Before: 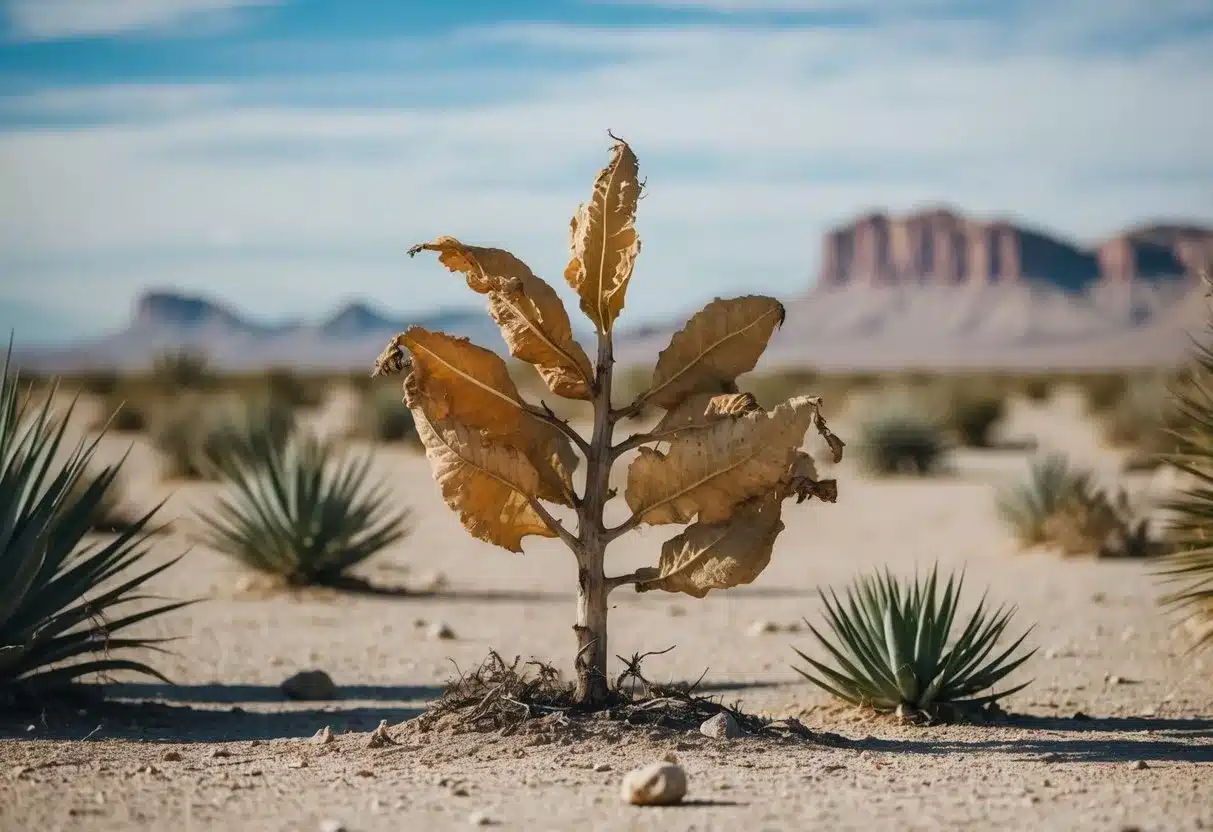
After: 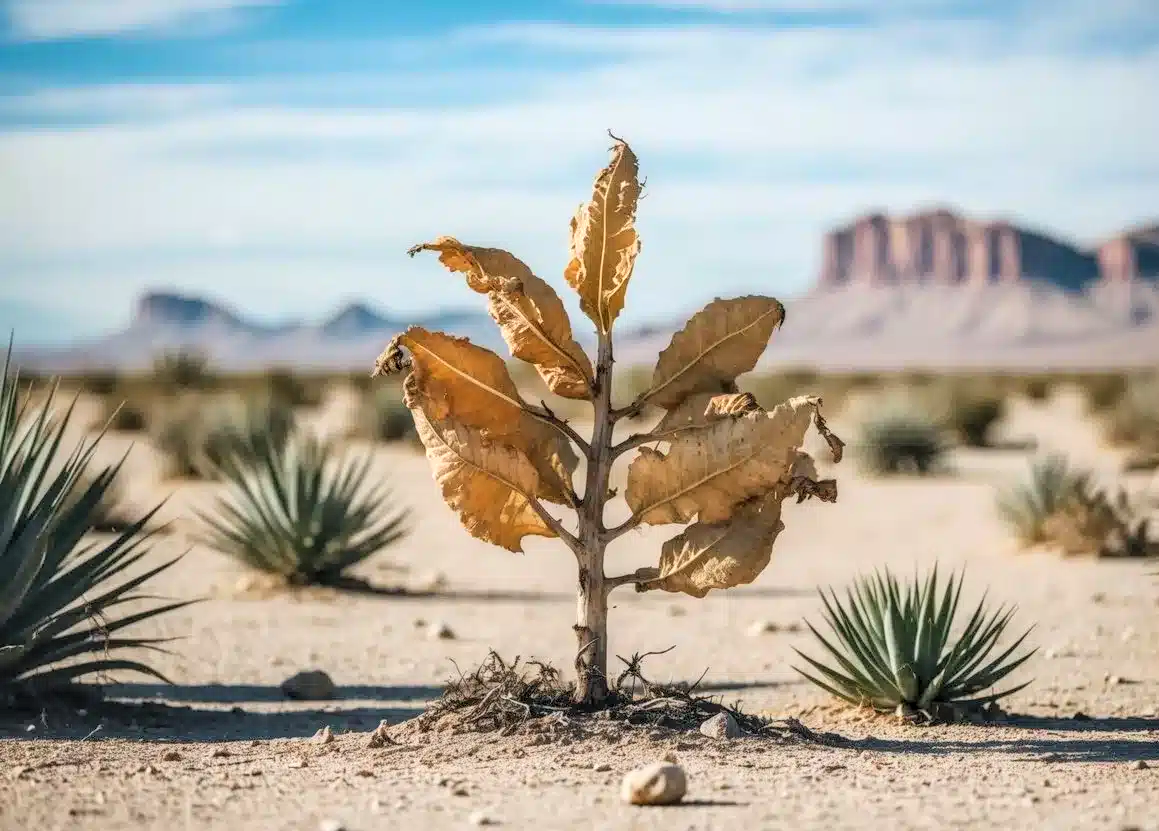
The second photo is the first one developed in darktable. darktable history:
local contrast: highlights 21%, detail 150%
contrast brightness saturation: contrast 0.101, brightness 0.296, saturation 0.137
crop: right 4.445%, bottom 0.019%
